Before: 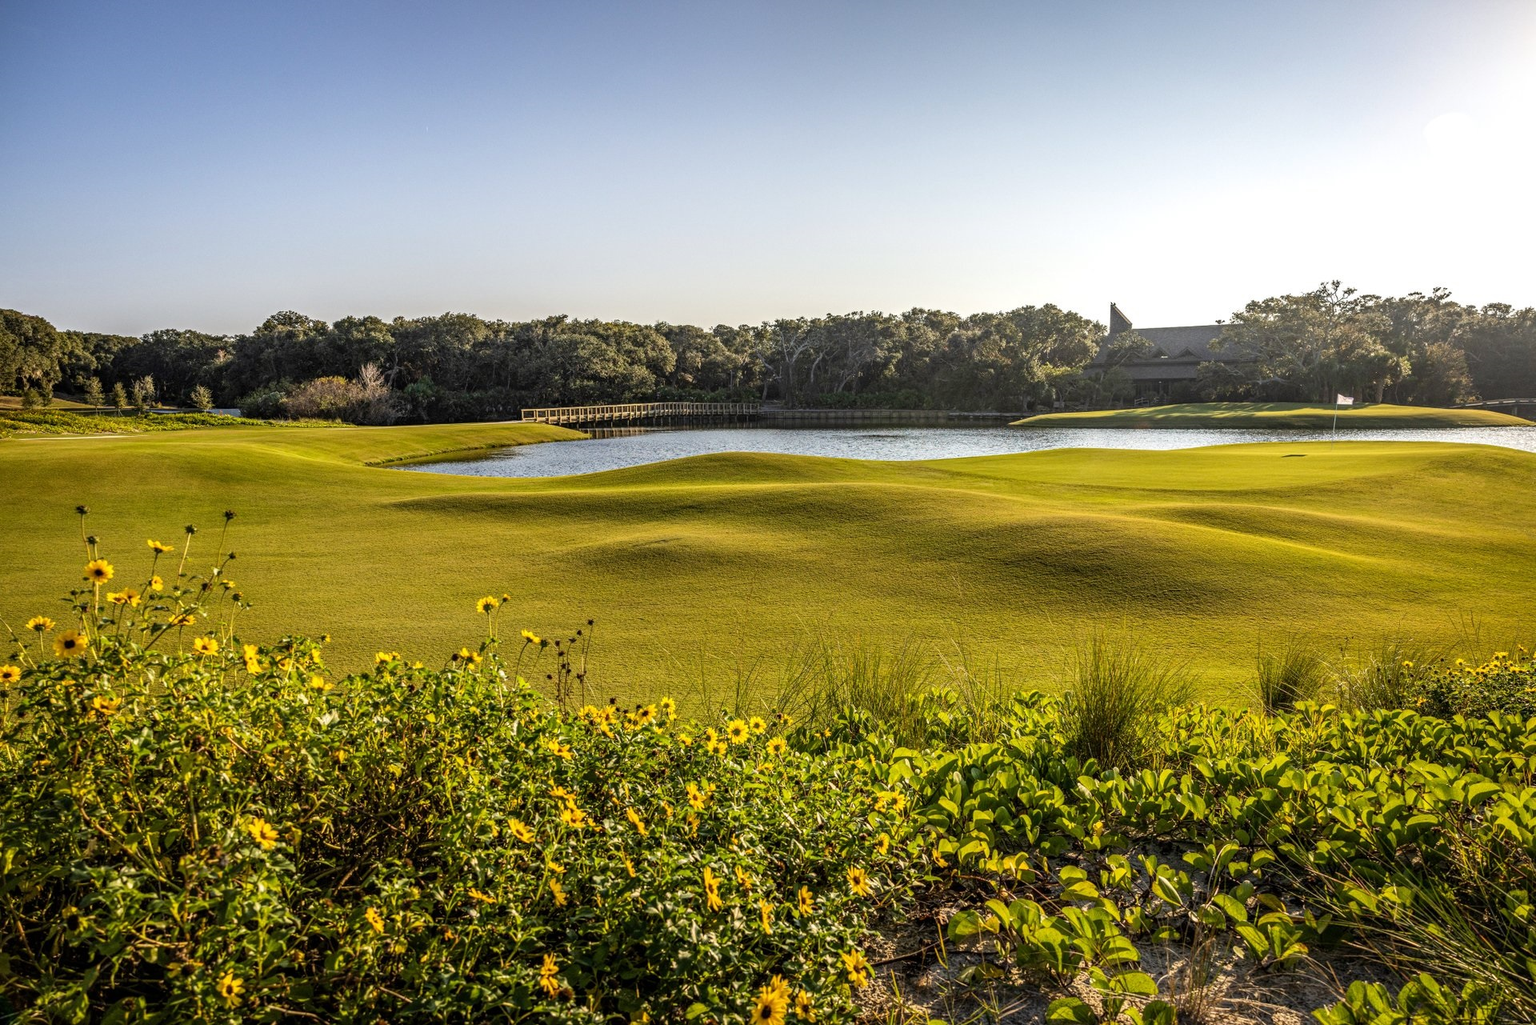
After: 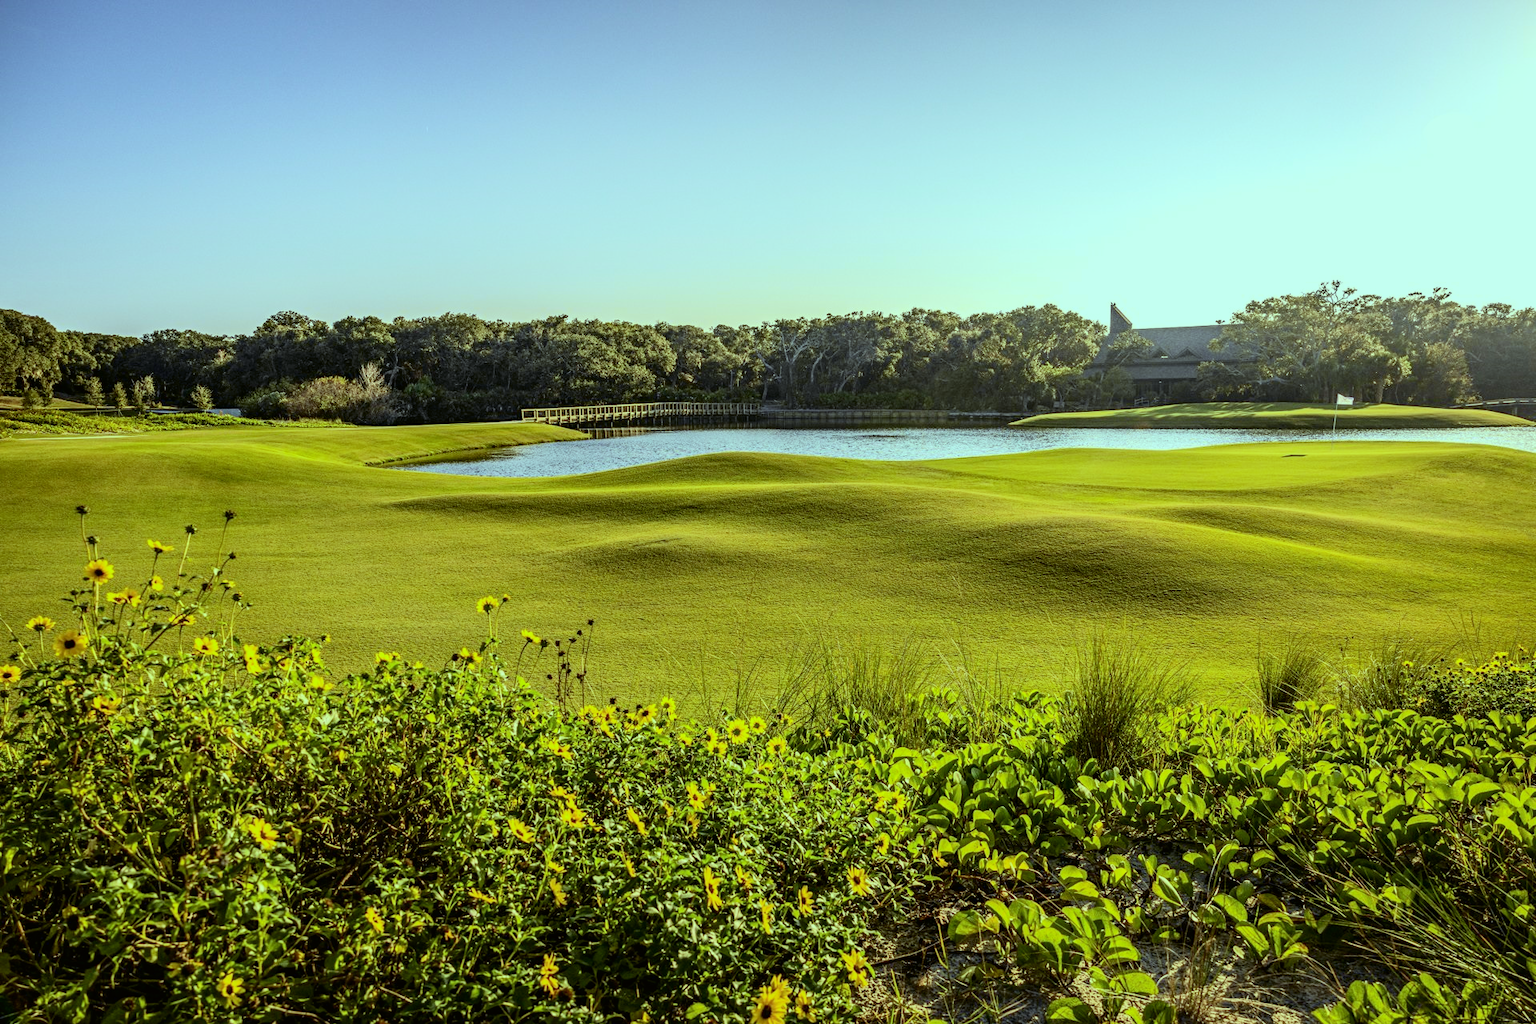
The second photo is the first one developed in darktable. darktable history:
color balance: mode lift, gamma, gain (sRGB), lift [0.997, 0.979, 1.021, 1.011], gamma [1, 1.084, 0.916, 0.998], gain [1, 0.87, 1.13, 1.101], contrast 4.55%, contrast fulcrum 38.24%, output saturation 104.09%
tone curve: curves: ch0 [(0, 0) (0.091, 0.066) (0.184, 0.16) (0.491, 0.519) (0.748, 0.765) (1, 0.919)]; ch1 [(0, 0) (0.179, 0.173) (0.322, 0.32) (0.424, 0.424) (0.502, 0.504) (0.56, 0.575) (0.631, 0.675) (0.777, 0.806) (1, 1)]; ch2 [(0, 0) (0.434, 0.447) (0.485, 0.495) (0.524, 0.563) (0.676, 0.691) (1, 1)], color space Lab, independent channels, preserve colors none
